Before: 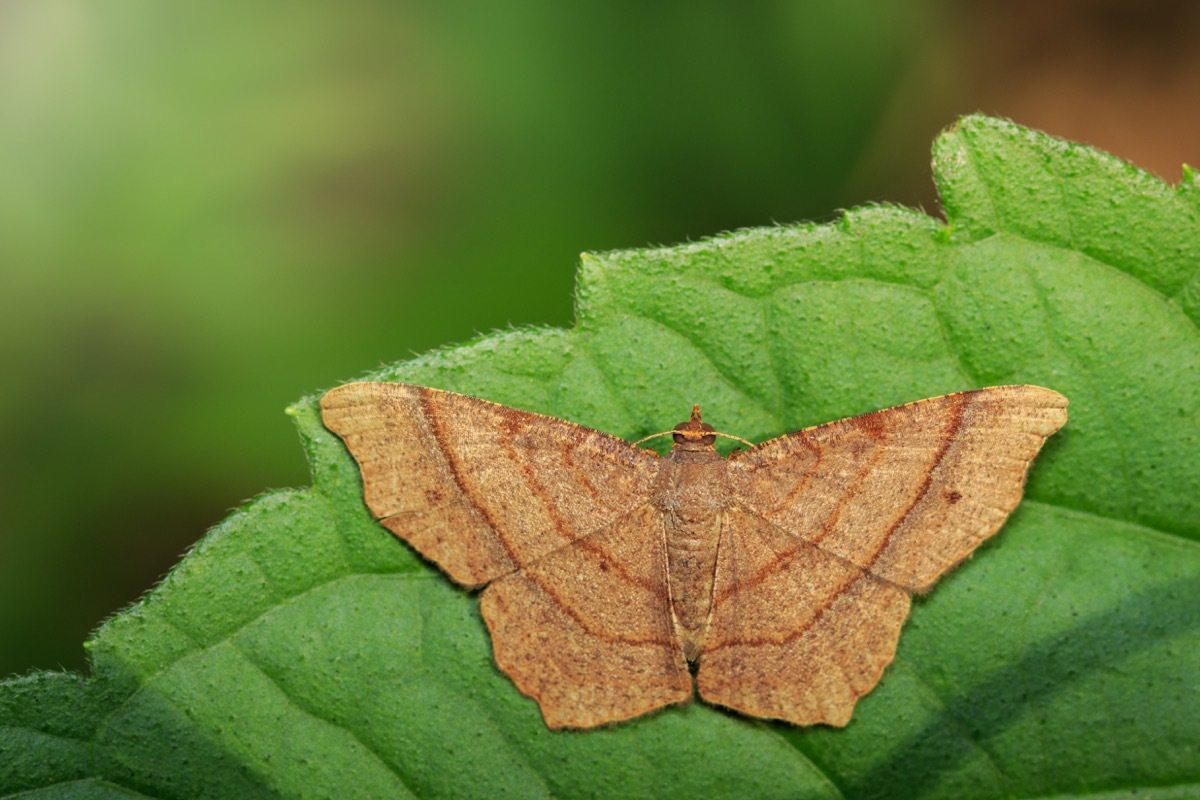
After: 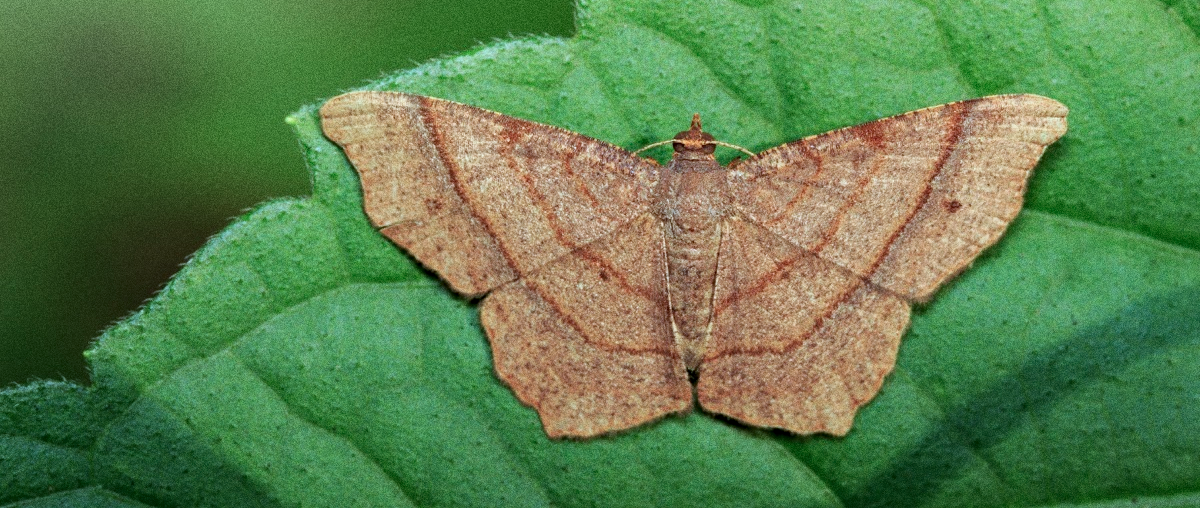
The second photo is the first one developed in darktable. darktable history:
grain: coarseness 0.09 ISO, strength 40%
crop and rotate: top 36.435%
color correction: highlights a* -9.35, highlights b* -23.15
contrast equalizer: octaves 7, y [[0.6 ×6], [0.55 ×6], [0 ×6], [0 ×6], [0 ×6]], mix 0.3
